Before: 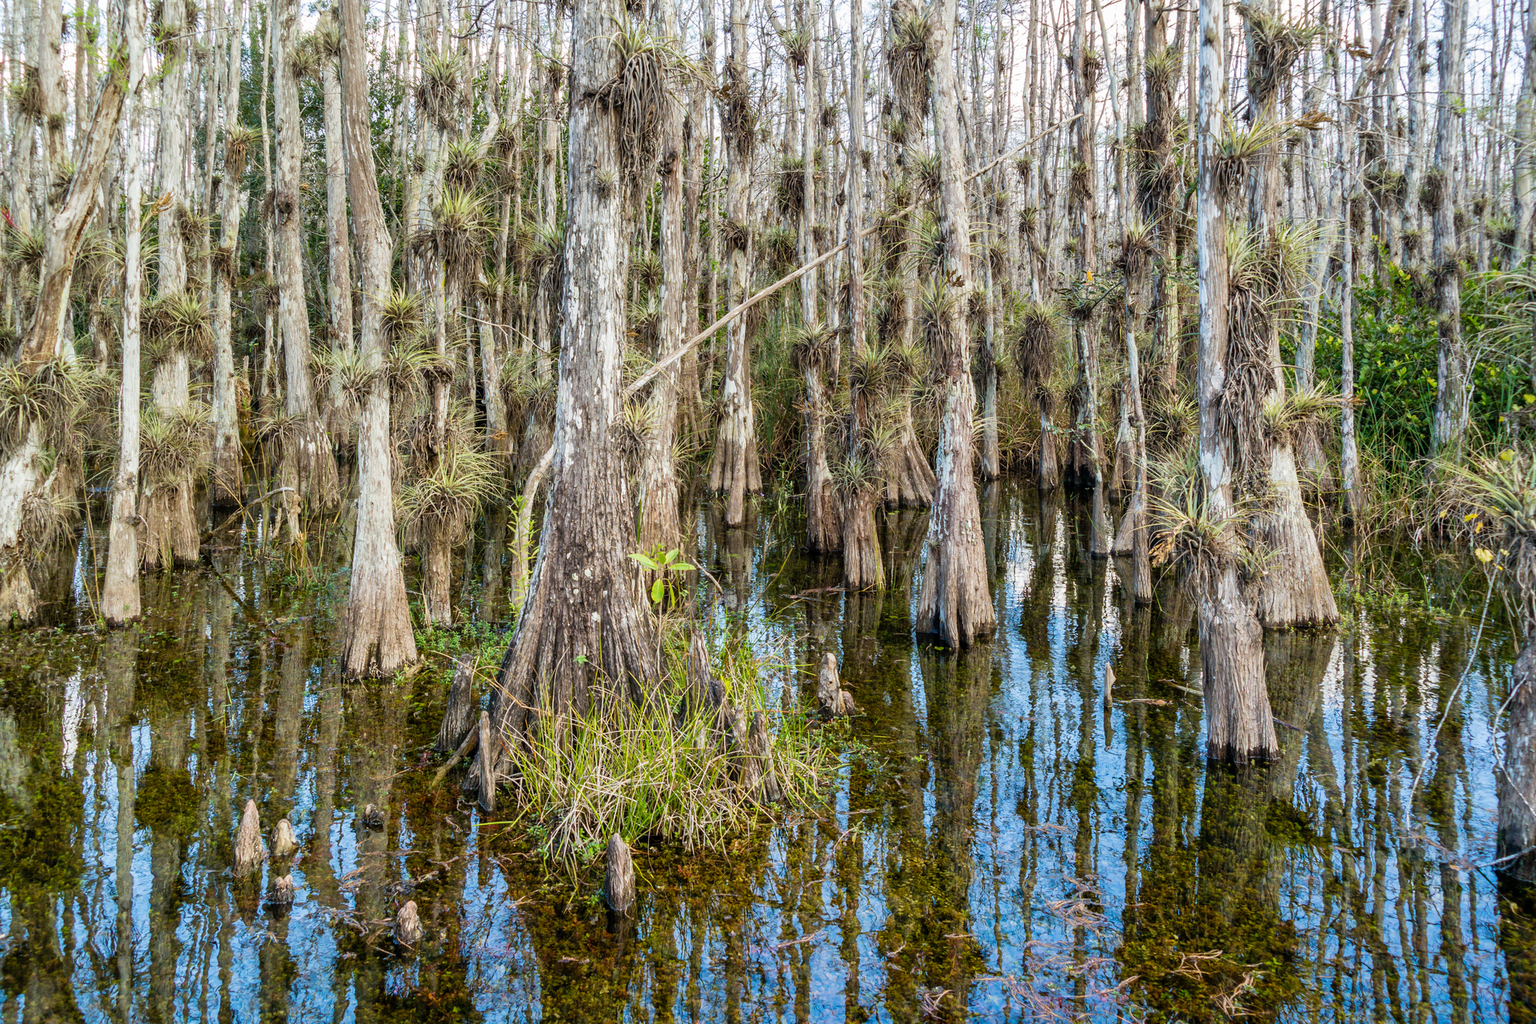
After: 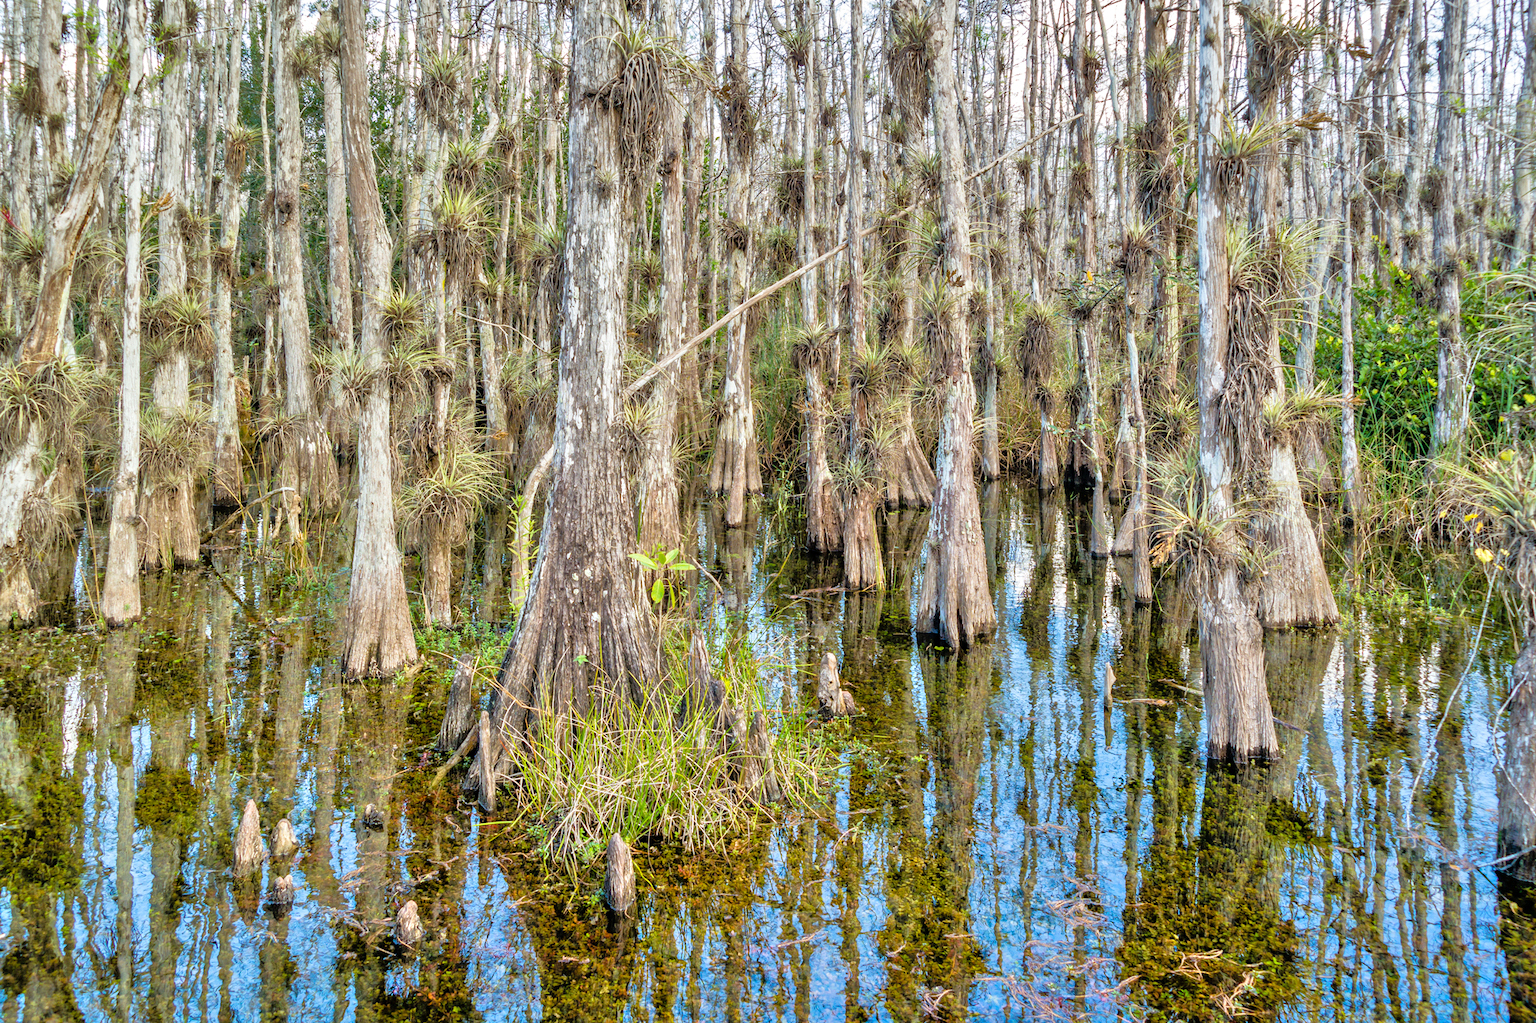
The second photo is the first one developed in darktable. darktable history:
shadows and highlights: soften with gaussian
tone equalizer: -7 EV 0.15 EV, -6 EV 0.6 EV, -5 EV 1.15 EV, -4 EV 1.33 EV, -3 EV 1.15 EV, -2 EV 0.6 EV, -1 EV 0.15 EV, mask exposure compensation -0.5 EV
